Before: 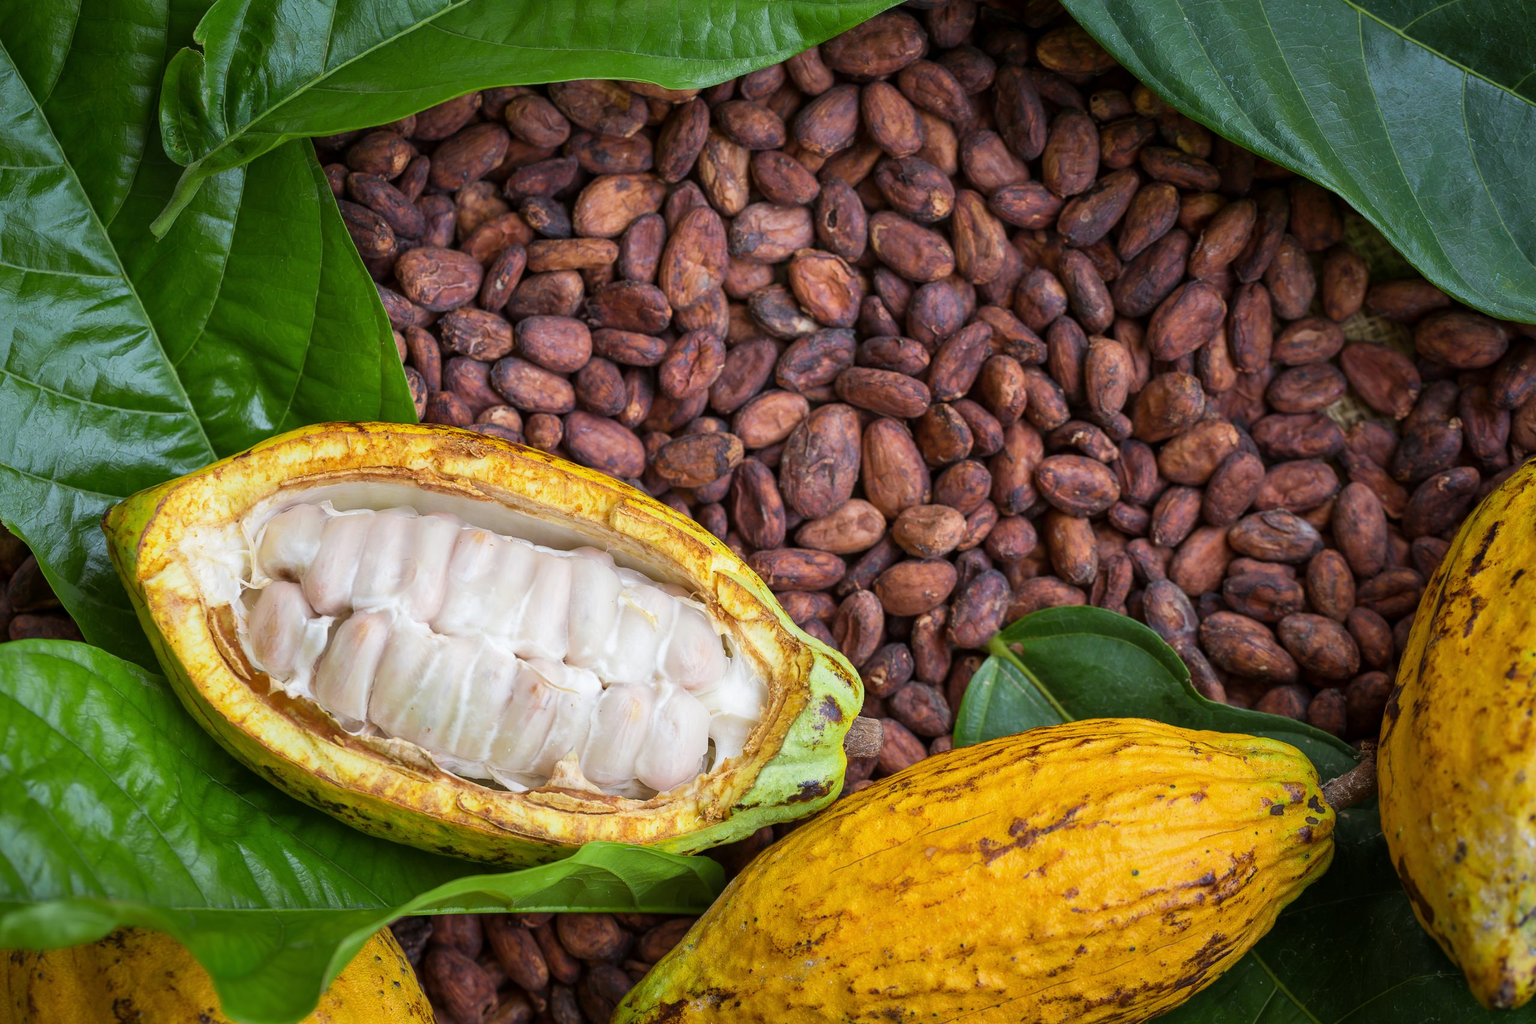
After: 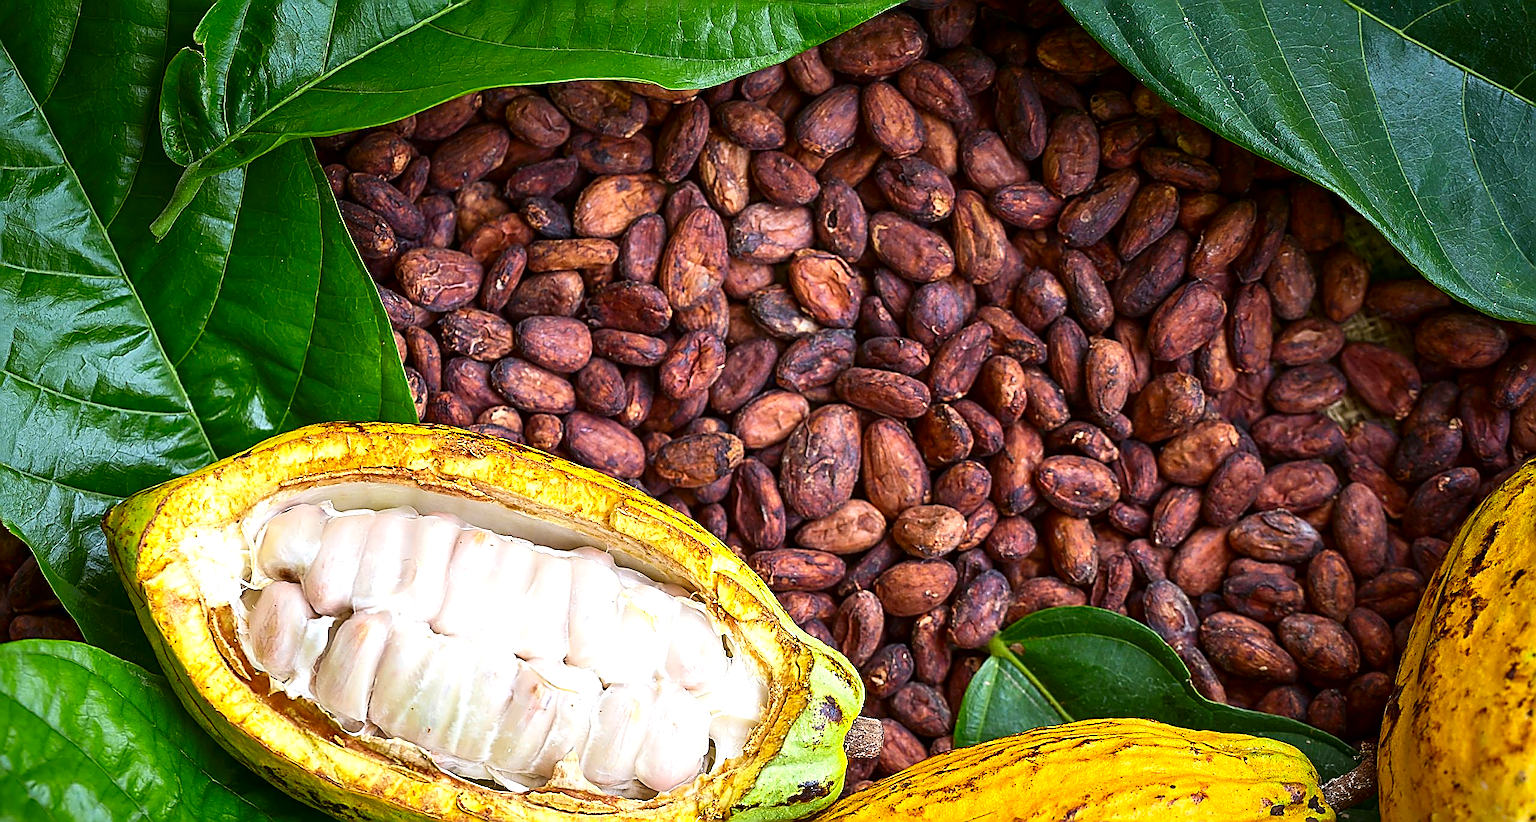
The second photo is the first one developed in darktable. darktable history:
exposure: black level correction 0, exposure 0.6 EV, compensate highlight preservation false
crop: bottom 19.644%
contrast brightness saturation: contrast 0.12, brightness -0.12, saturation 0.2
sharpen: amount 2
